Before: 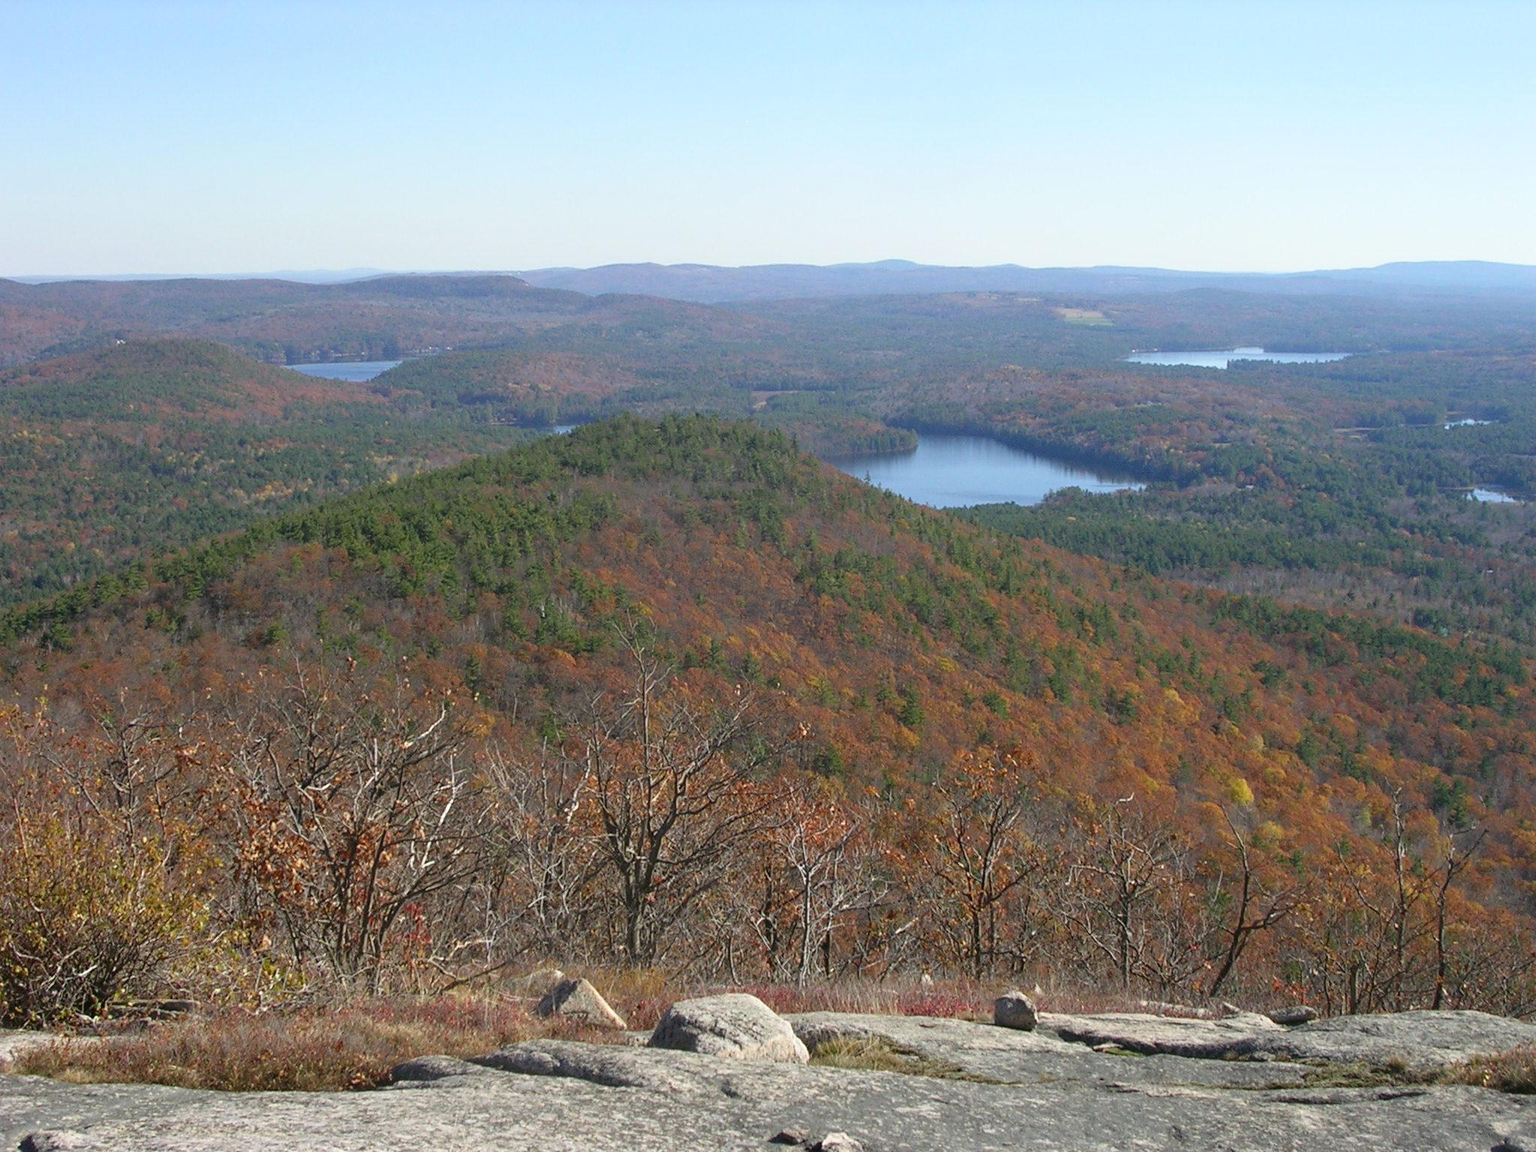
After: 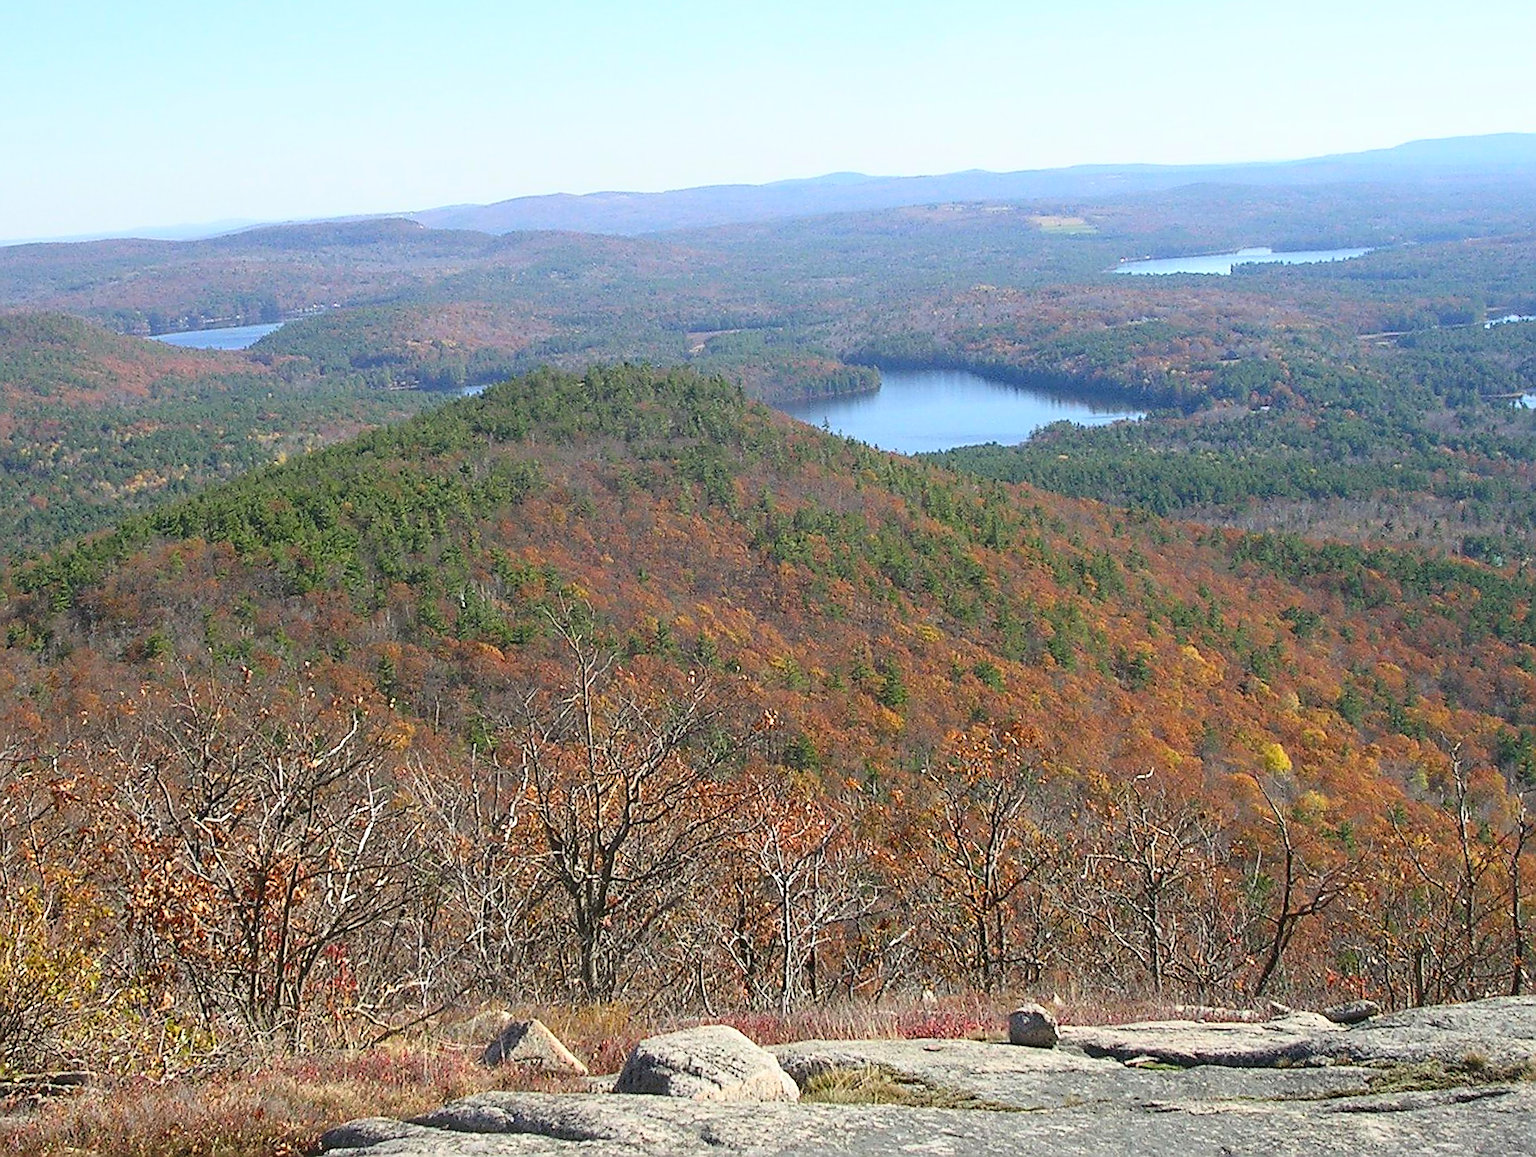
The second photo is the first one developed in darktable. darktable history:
crop and rotate: angle 3.49°, left 6.118%, top 5.67%
contrast brightness saturation: contrast 0.196, brightness 0.165, saturation 0.227
sharpen: radius 1.365, amount 1.238, threshold 0.712
